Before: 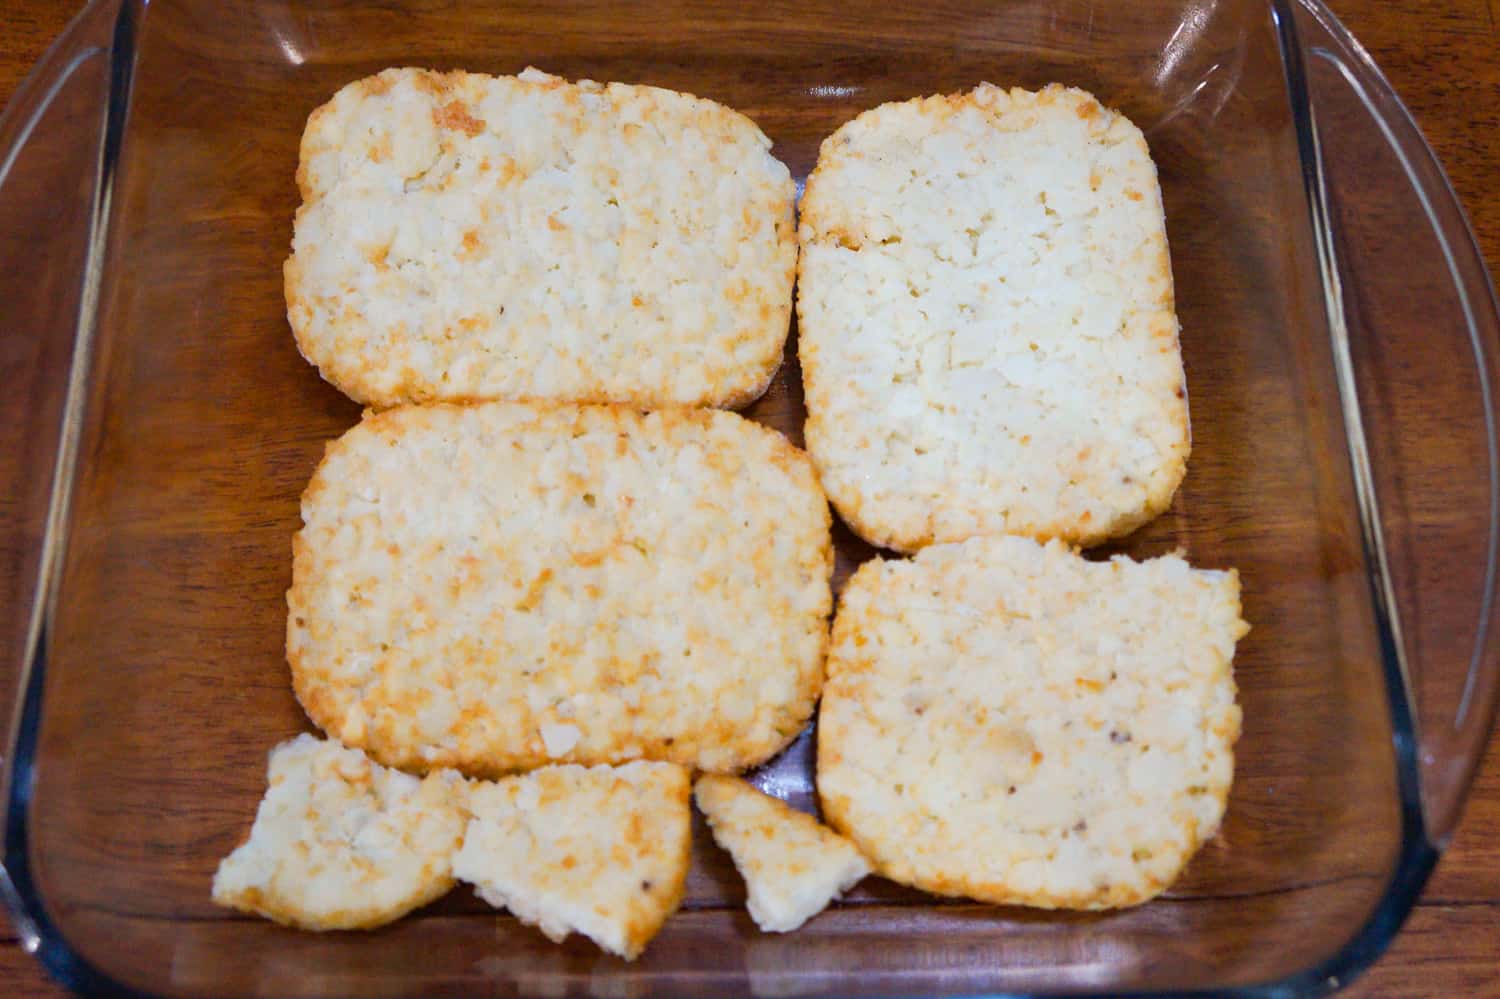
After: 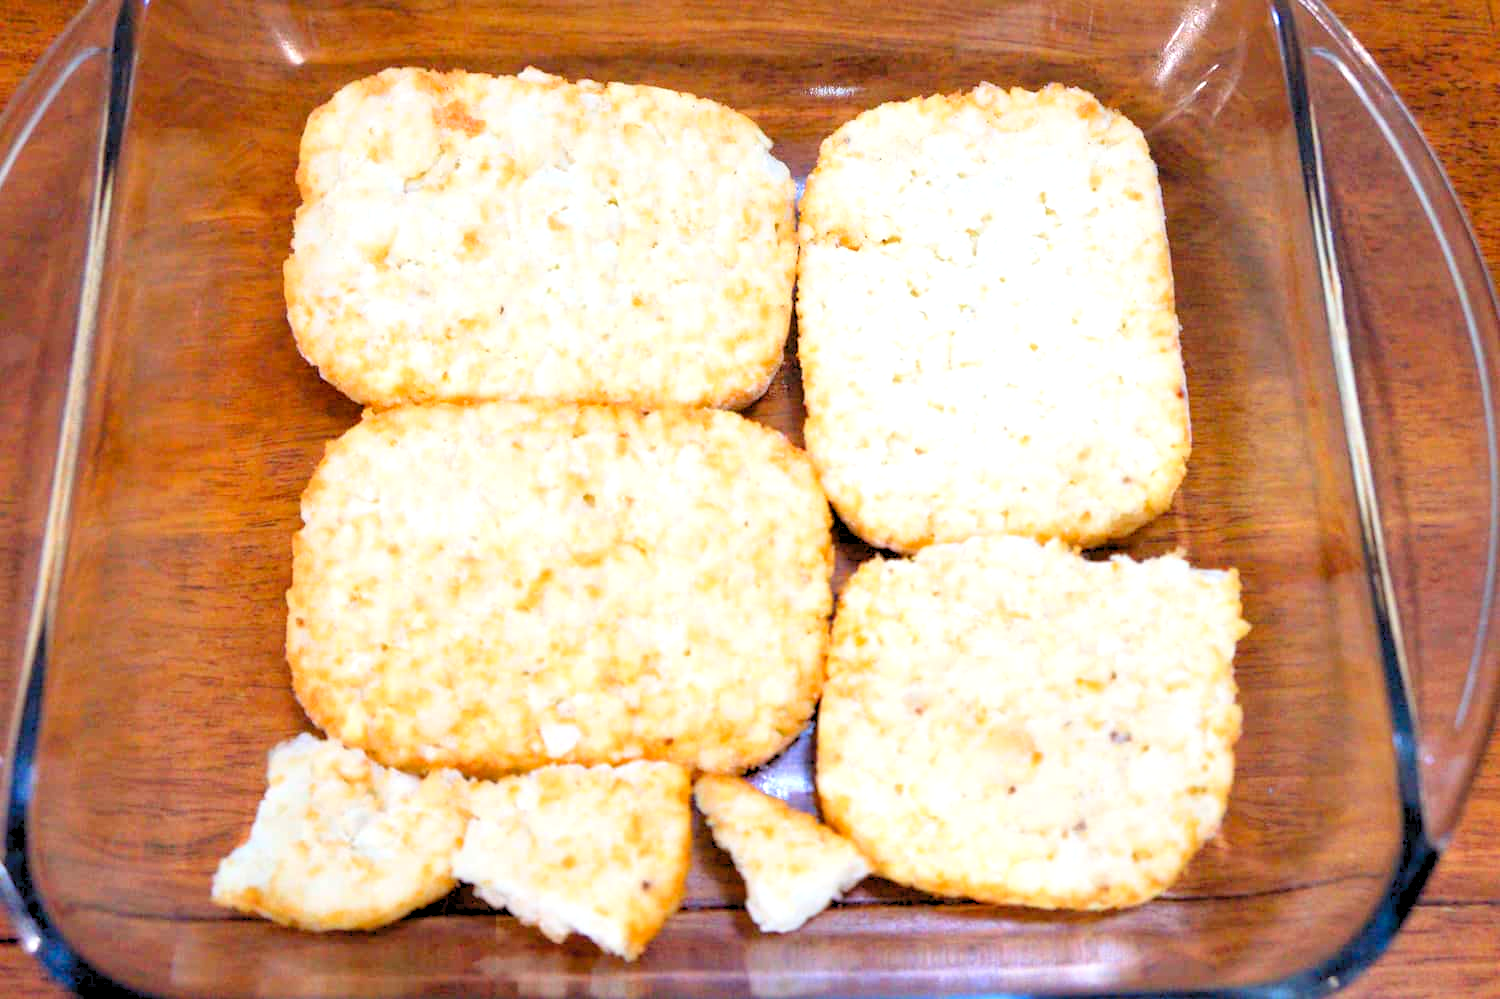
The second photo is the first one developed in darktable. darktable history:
local contrast: mode bilateral grid, contrast 20, coarseness 50, detail 120%, midtone range 0.2
levels: levels [0.093, 0.434, 0.988]
exposure: black level correction 0, exposure 0.7 EV, compensate exposure bias true, compensate highlight preservation false
